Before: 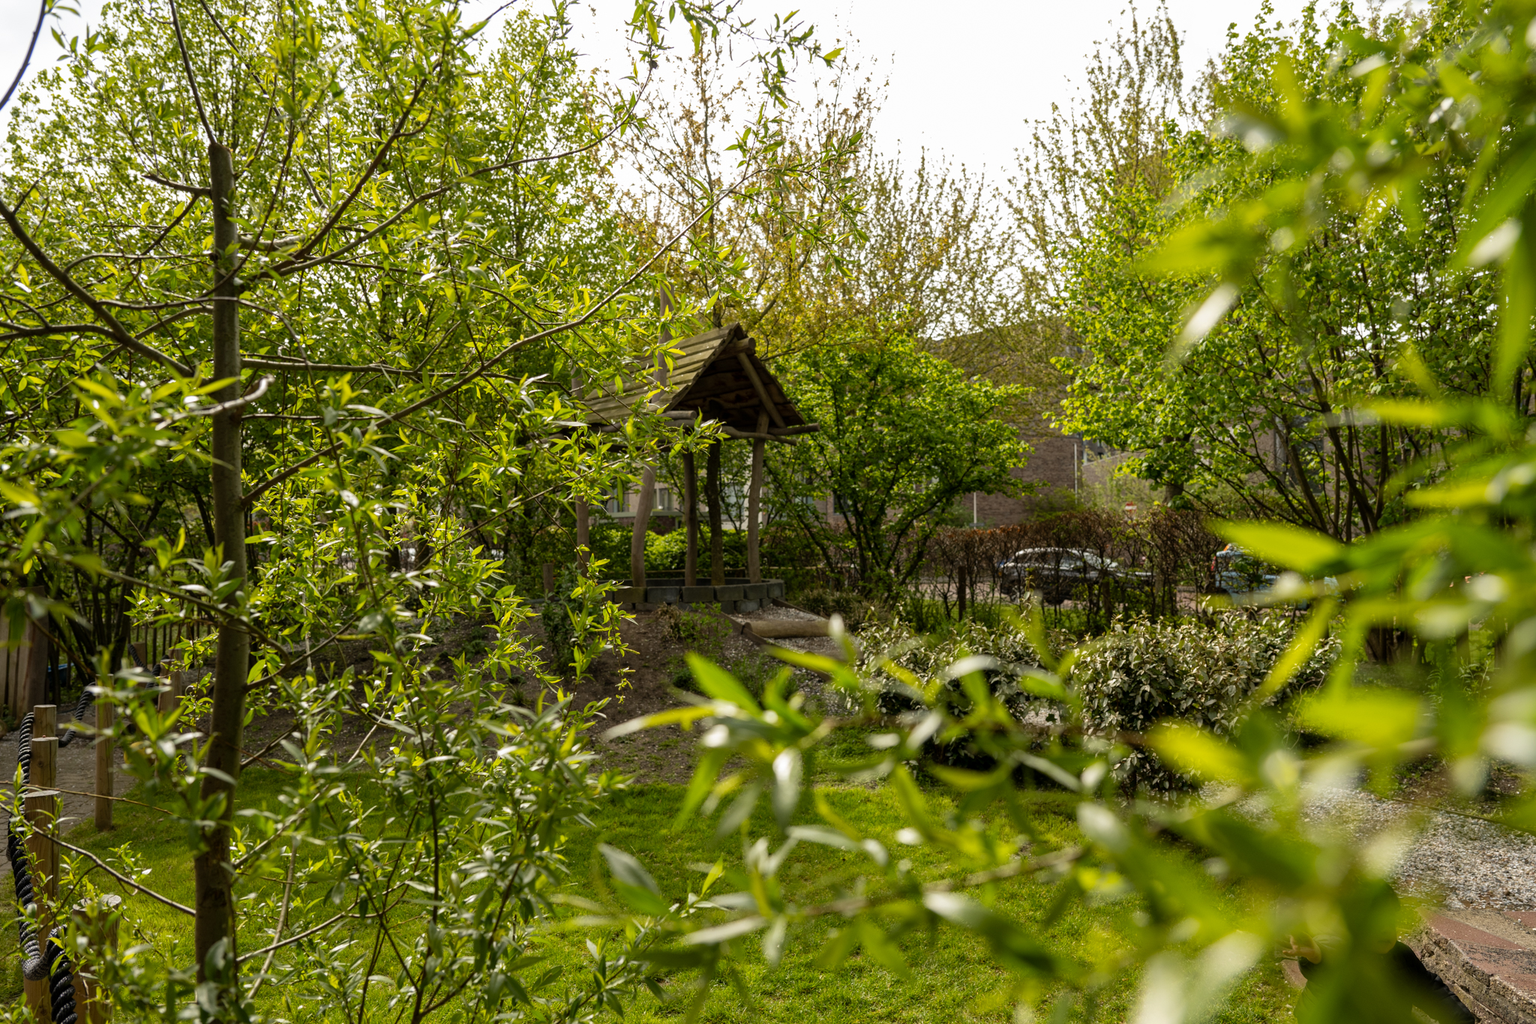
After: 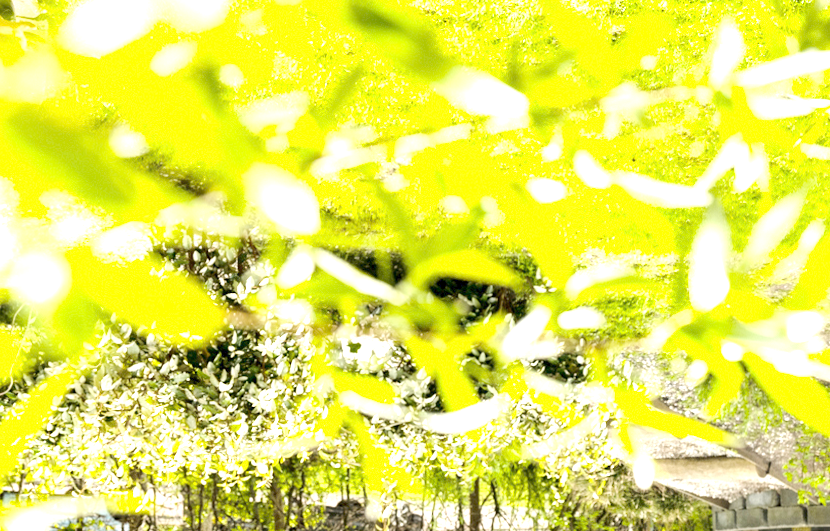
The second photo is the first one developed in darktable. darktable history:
orientation "rotate by 180 degrees": orientation rotate 180°
crop: left 15.452%, top 5.459%, right 43.956%, bottom 56.62%
tone equalizer "contrast tone curve: medium": -8 EV -0.75 EV, -7 EV -0.7 EV, -6 EV -0.6 EV, -5 EV -0.4 EV, -3 EV 0.4 EV, -2 EV 0.6 EV, -1 EV 0.7 EV, +0 EV 0.75 EV, edges refinement/feathering 500, mask exposure compensation -1.57 EV, preserve details no
exposure: exposure 0.766 EV
rotate and perspective: lens shift (horizontal) -0.055, automatic cropping off
